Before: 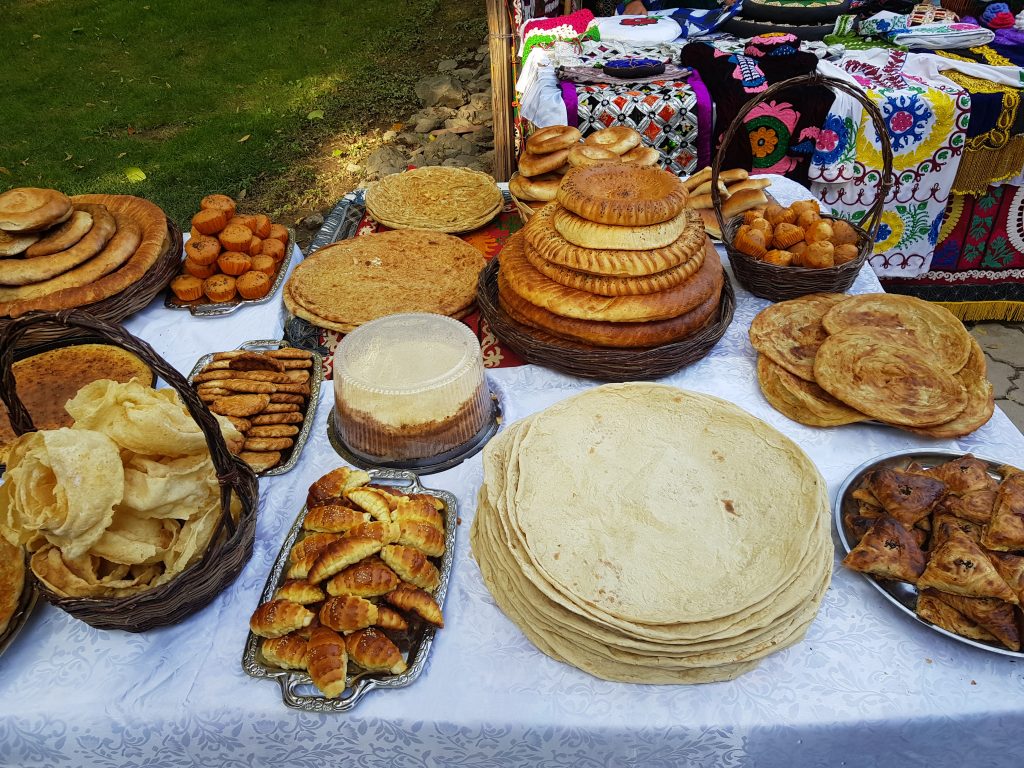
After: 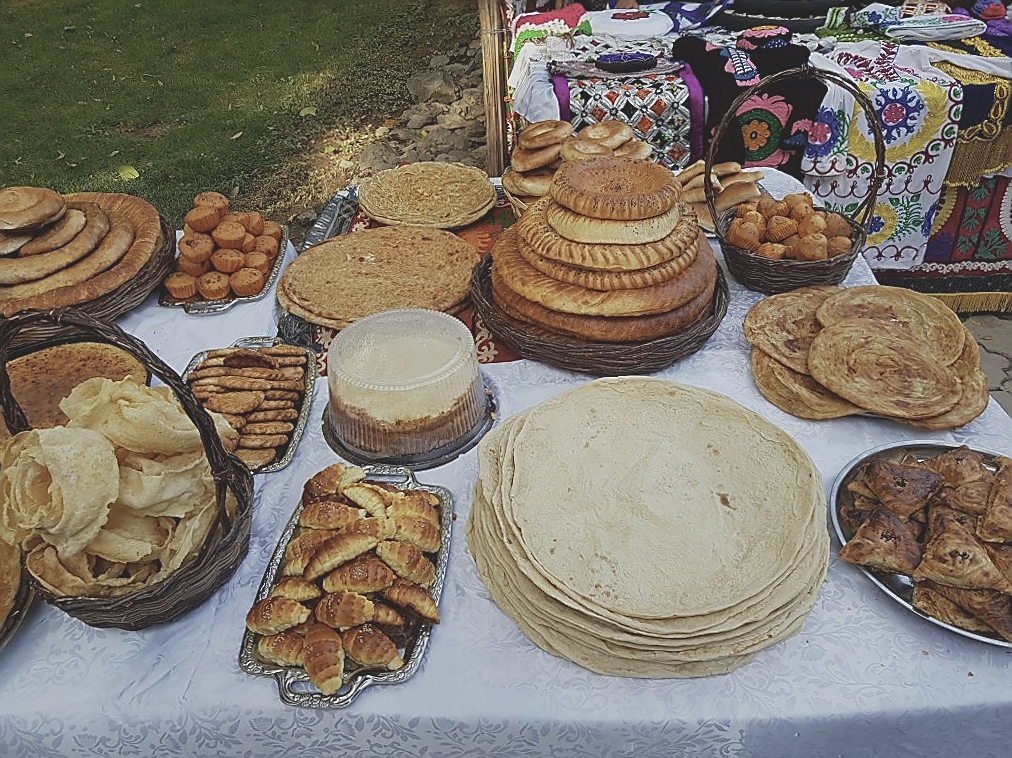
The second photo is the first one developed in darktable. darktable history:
rotate and perspective: rotation -0.45°, automatic cropping original format, crop left 0.008, crop right 0.992, crop top 0.012, crop bottom 0.988
contrast brightness saturation: contrast -0.26, saturation -0.43
sharpen: radius 1.4, amount 1.25, threshold 0.7
